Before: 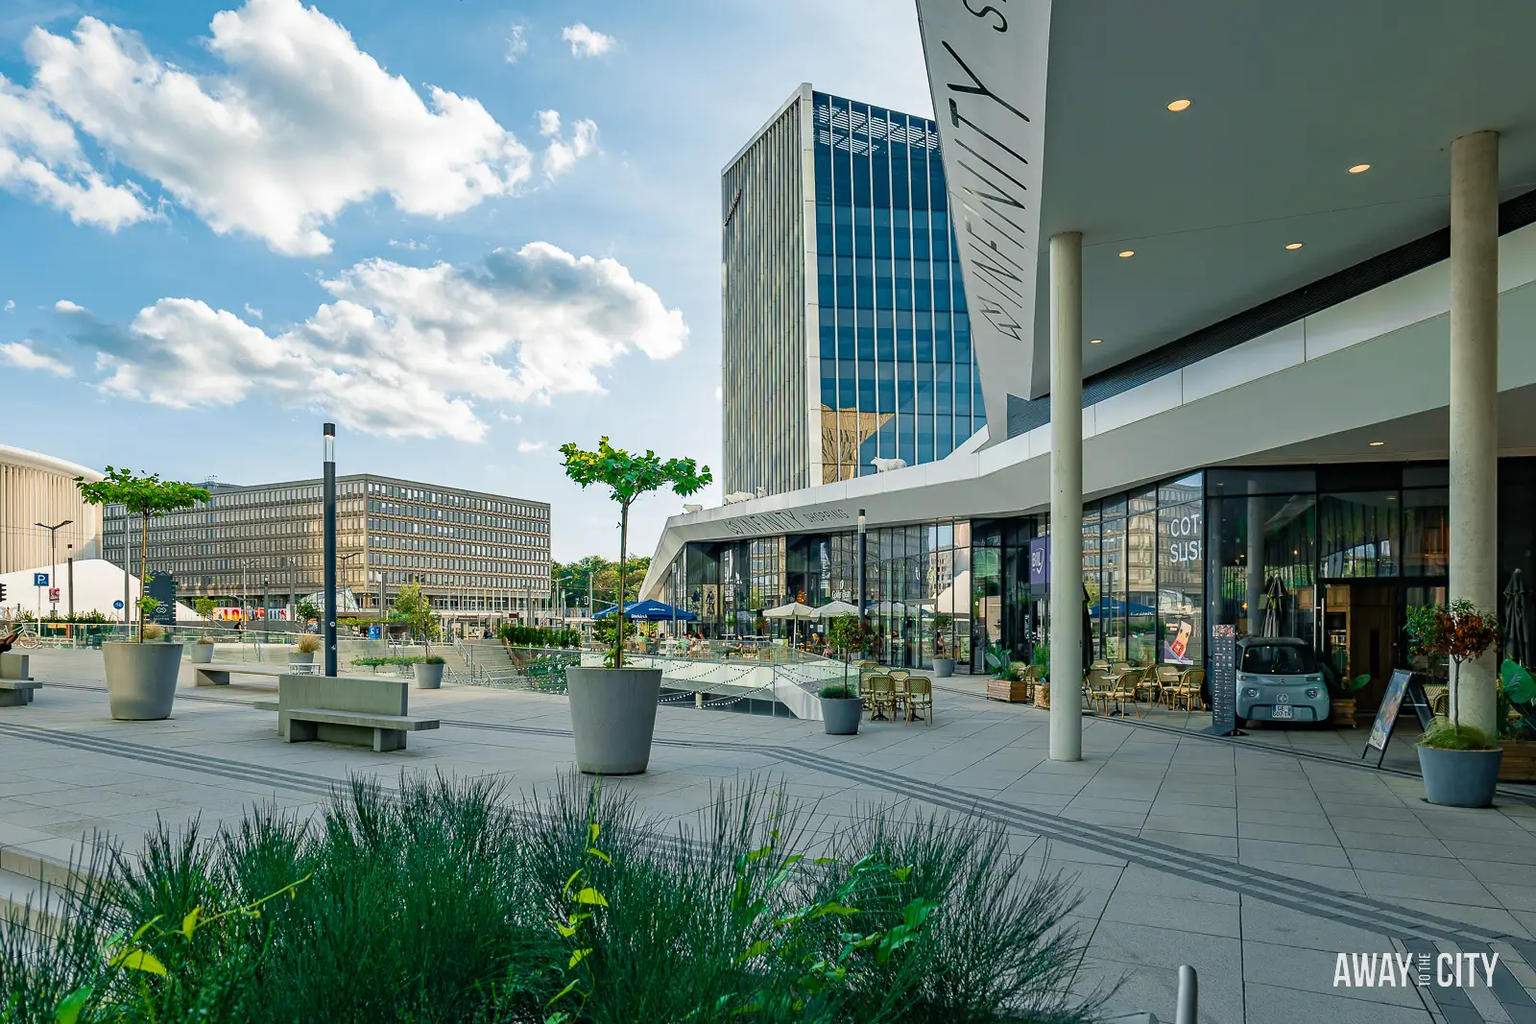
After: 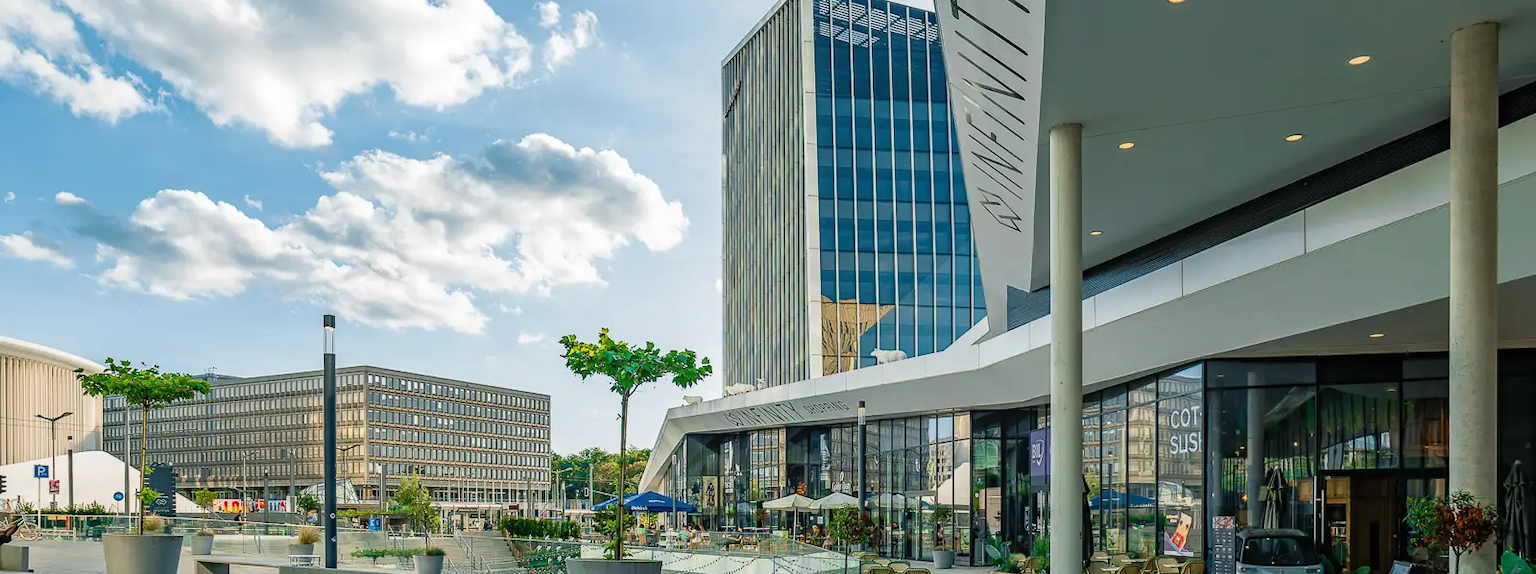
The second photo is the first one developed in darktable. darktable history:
crop and rotate: top 10.605%, bottom 33.274%
local contrast: detail 110%
